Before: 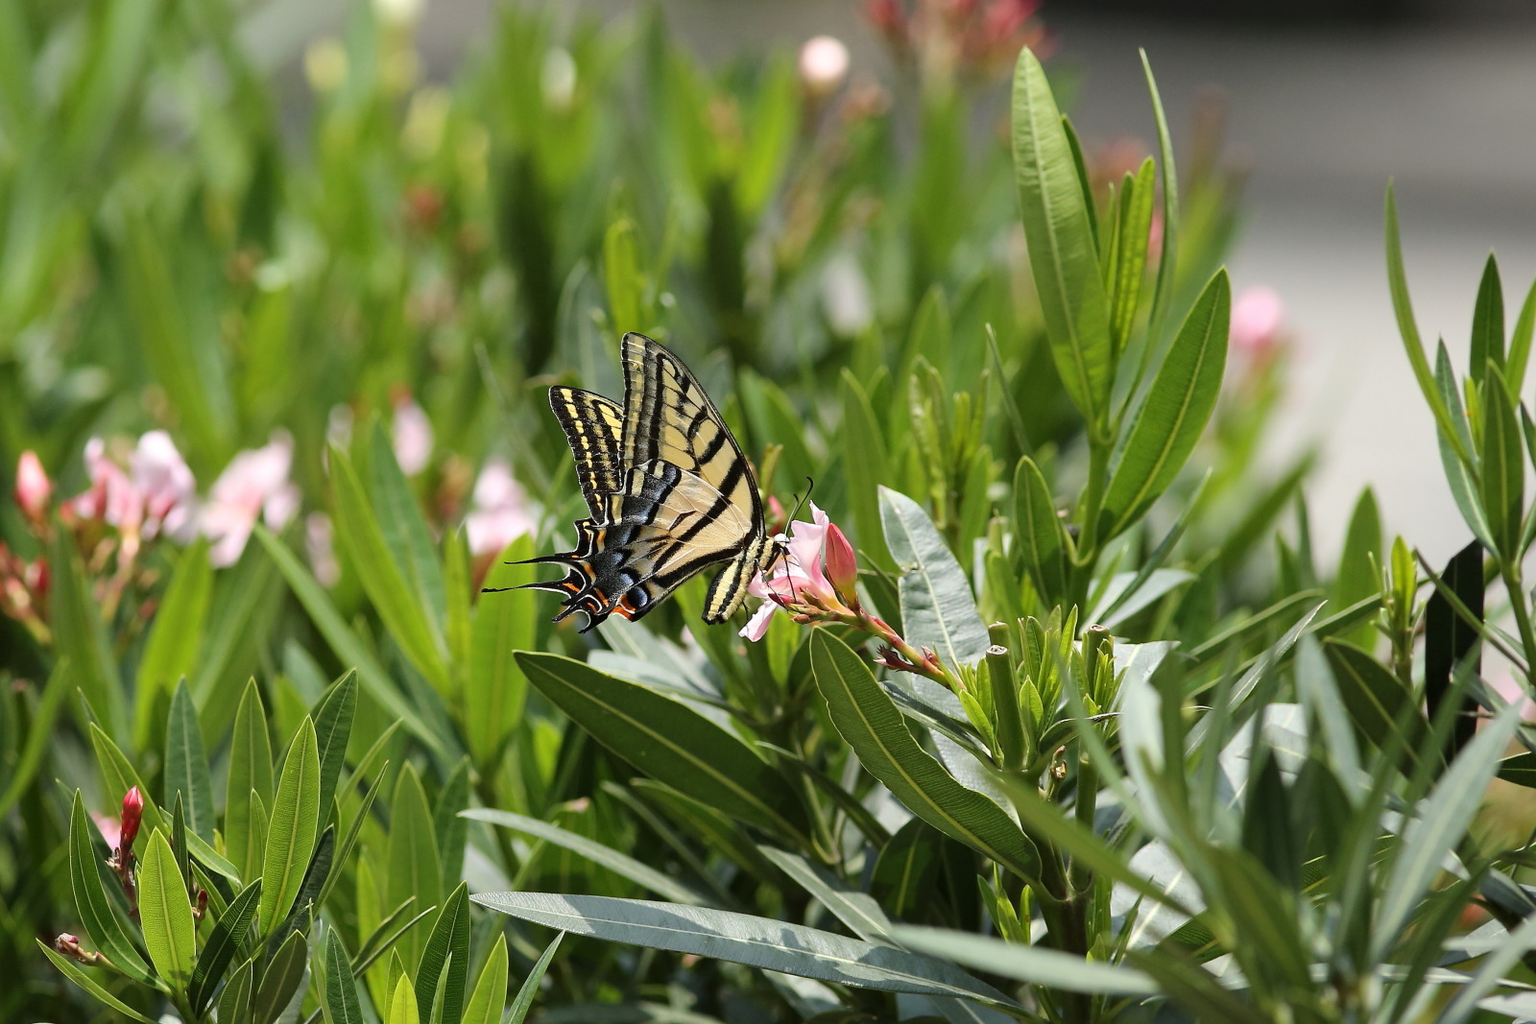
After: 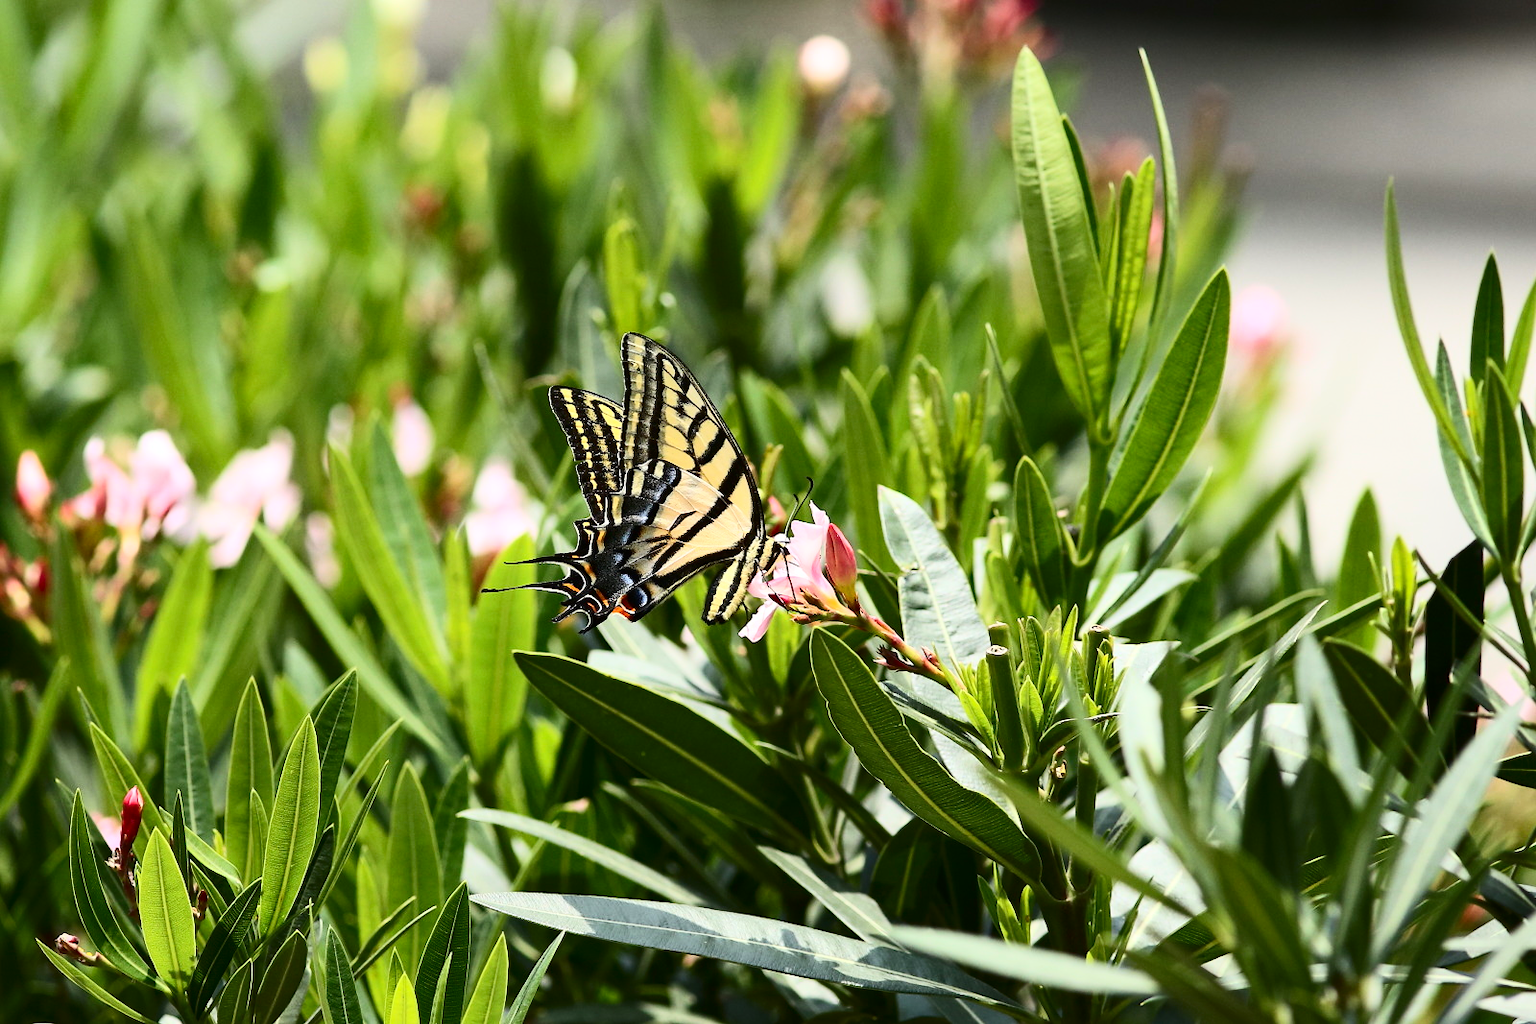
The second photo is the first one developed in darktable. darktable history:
contrast brightness saturation: contrast 0.407, brightness 0.104, saturation 0.211
